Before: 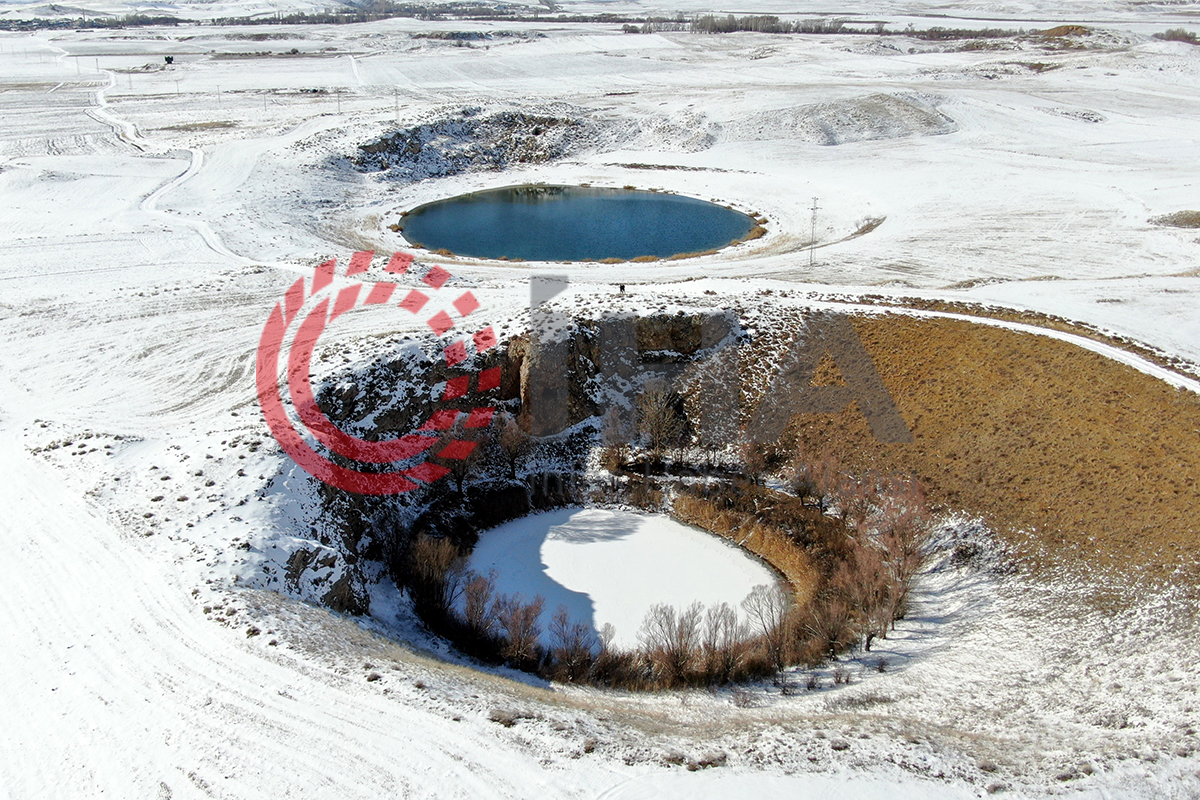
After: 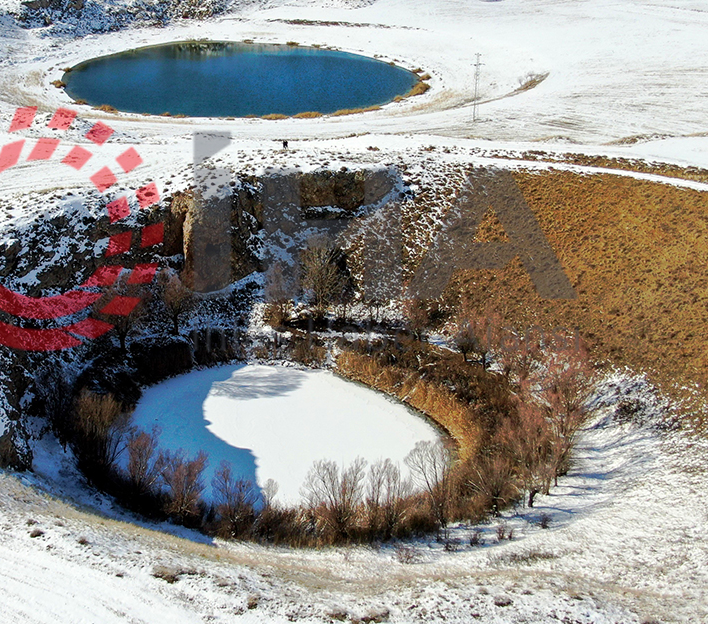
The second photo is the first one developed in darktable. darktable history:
crop and rotate: left 28.143%, top 18.04%, right 12.788%, bottom 3.907%
velvia: on, module defaults
tone curve: curves: ch0 [(0, 0) (0.003, 0.003) (0.011, 0.011) (0.025, 0.024) (0.044, 0.043) (0.069, 0.068) (0.1, 0.097) (0.136, 0.133) (0.177, 0.173) (0.224, 0.219) (0.277, 0.271) (0.335, 0.327) (0.399, 0.39) (0.468, 0.457) (0.543, 0.582) (0.623, 0.655) (0.709, 0.734) (0.801, 0.817) (0.898, 0.906) (1, 1)], preserve colors none
